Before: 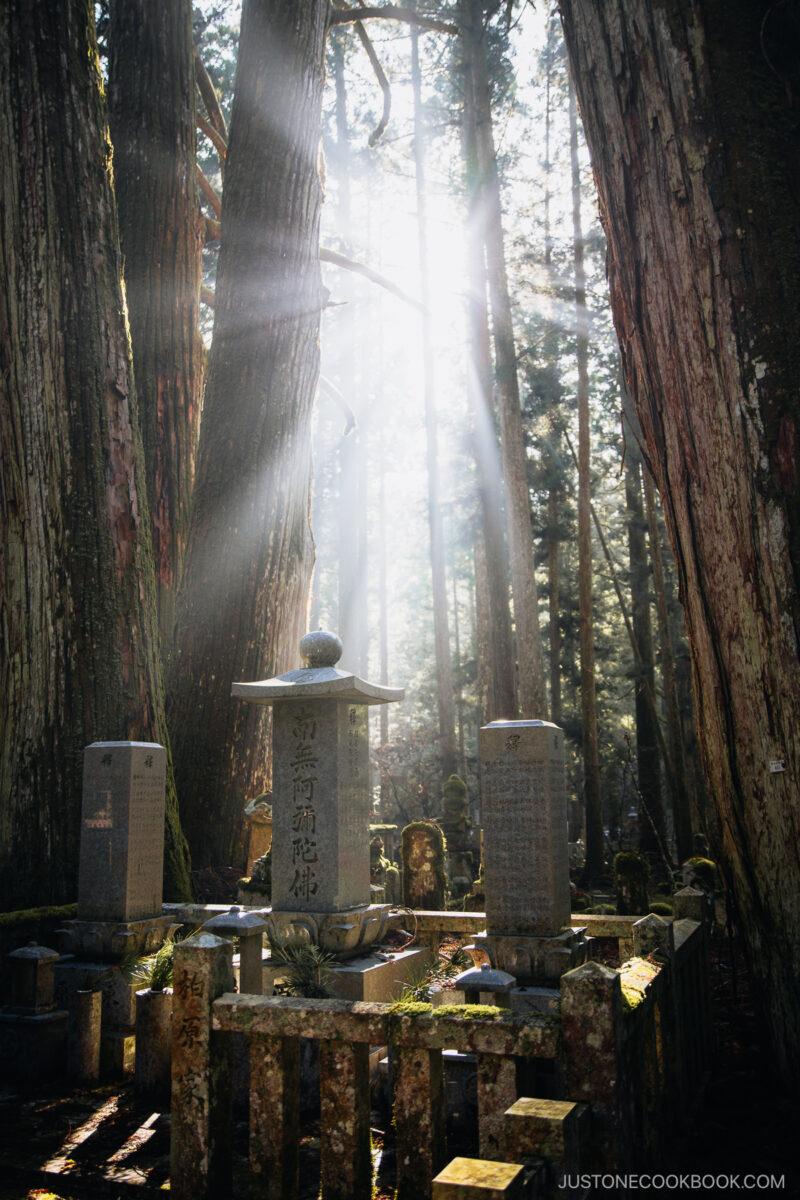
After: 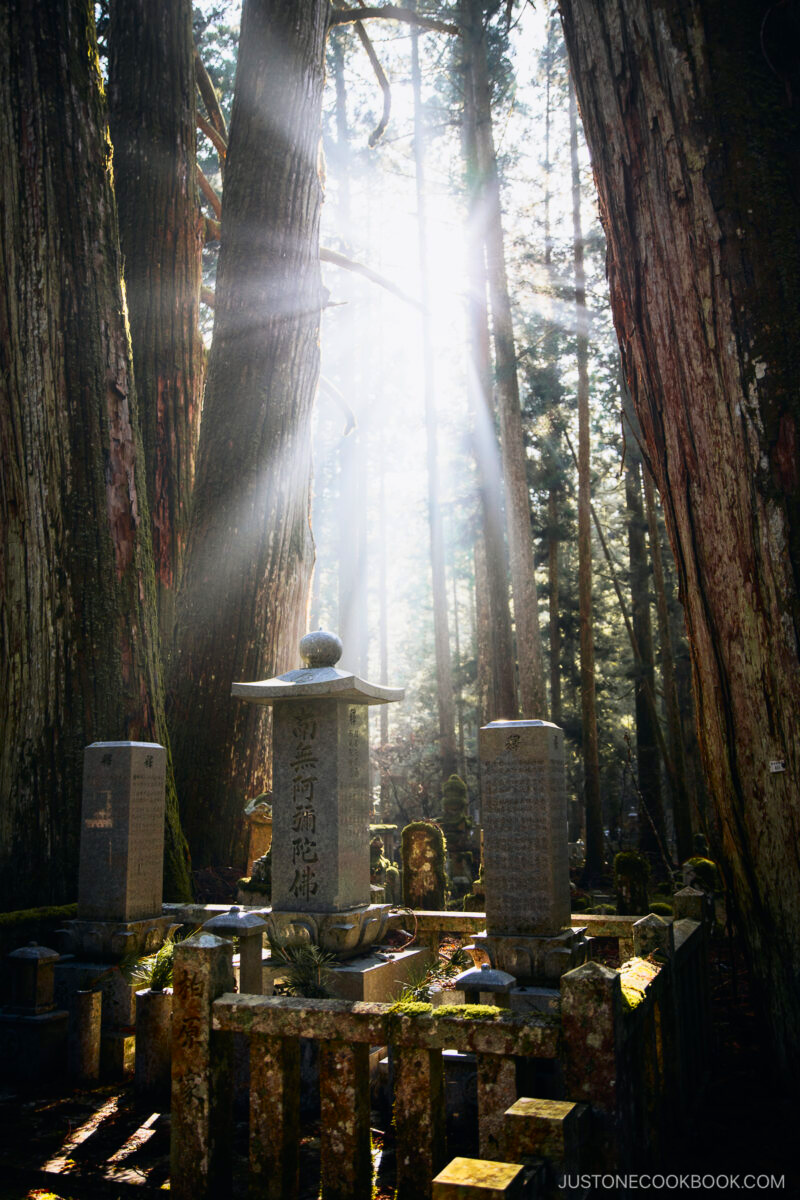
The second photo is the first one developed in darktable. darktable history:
color balance rgb: perceptual saturation grading › global saturation 0.952%, global vibrance 20%
contrast brightness saturation: contrast 0.152, brightness -0.014, saturation 0.098
